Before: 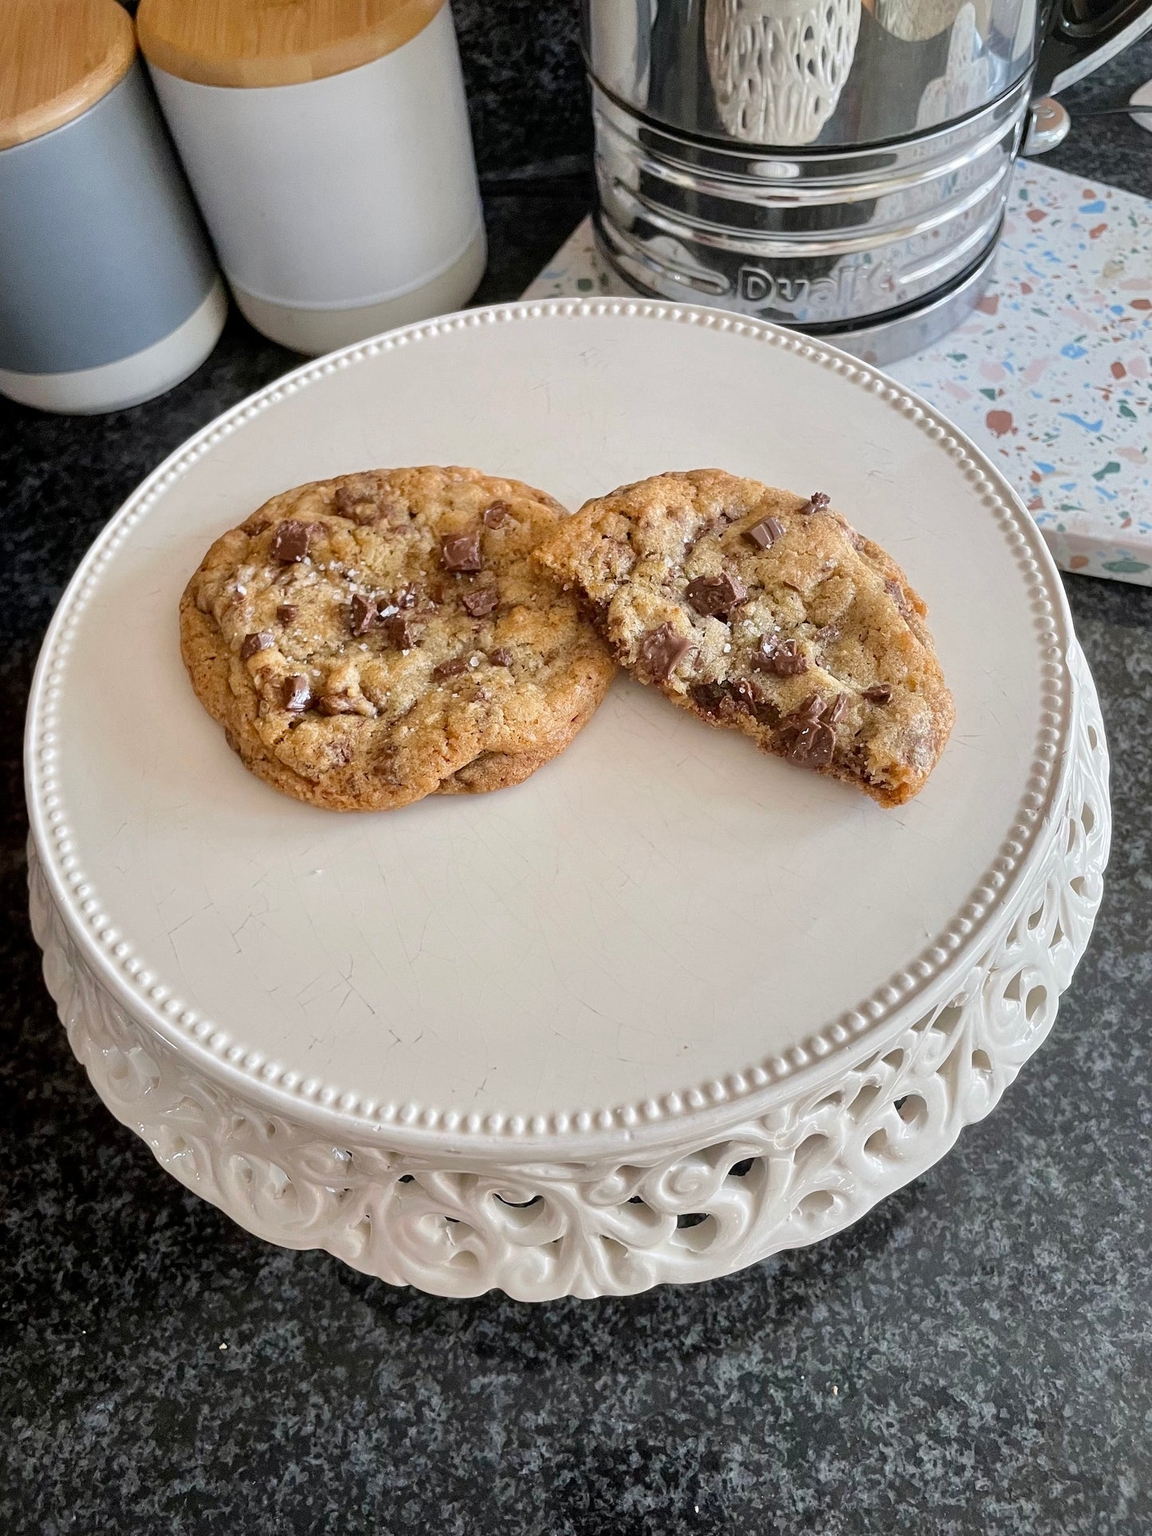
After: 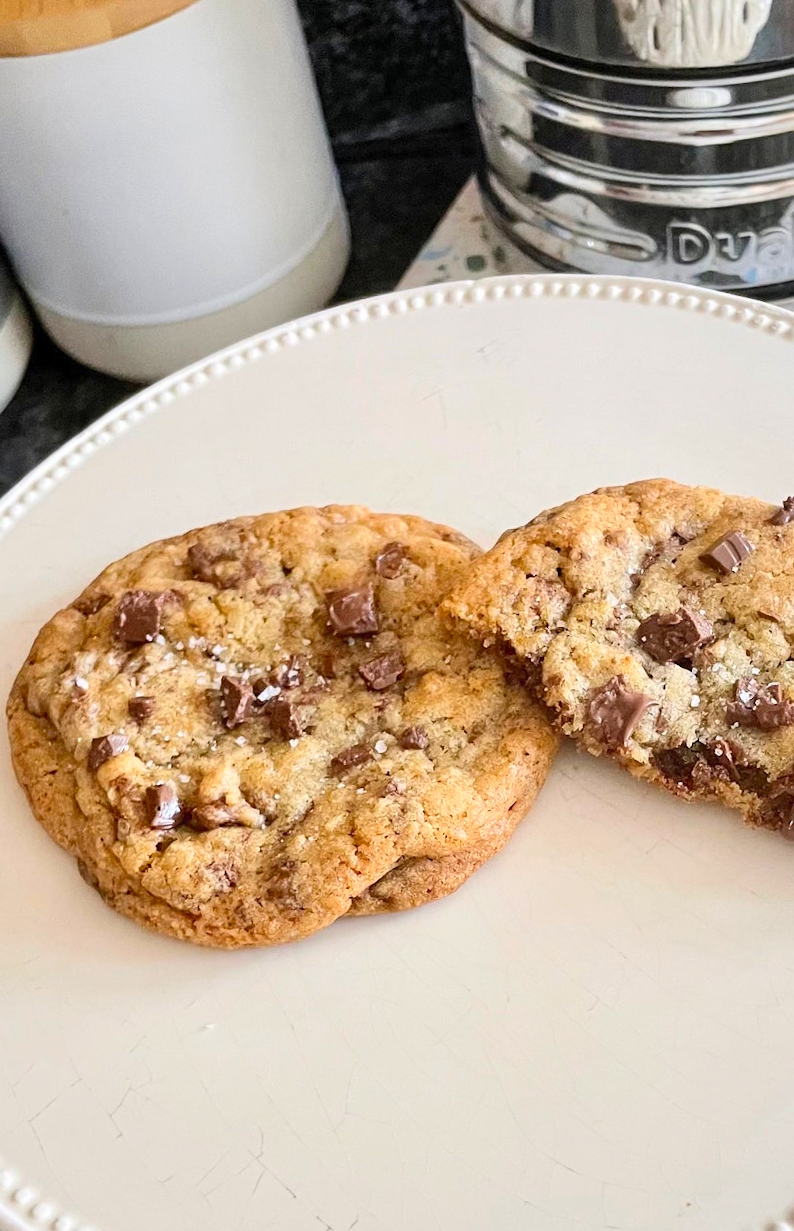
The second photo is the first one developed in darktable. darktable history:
exposure: compensate highlight preservation false
rotate and perspective: rotation -5.2°, automatic cropping off
crop: left 17.835%, top 7.675%, right 32.881%, bottom 32.213%
contrast brightness saturation: contrast 0.2, brightness 0.16, saturation 0.22
